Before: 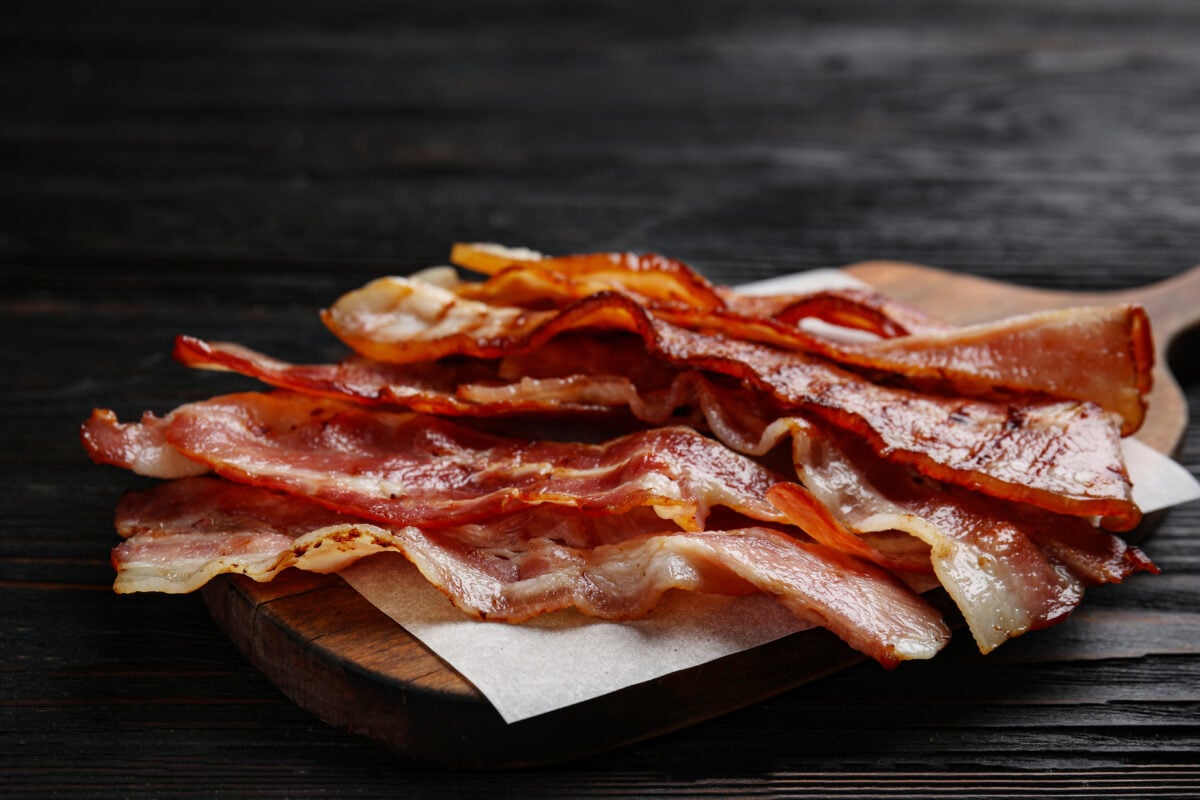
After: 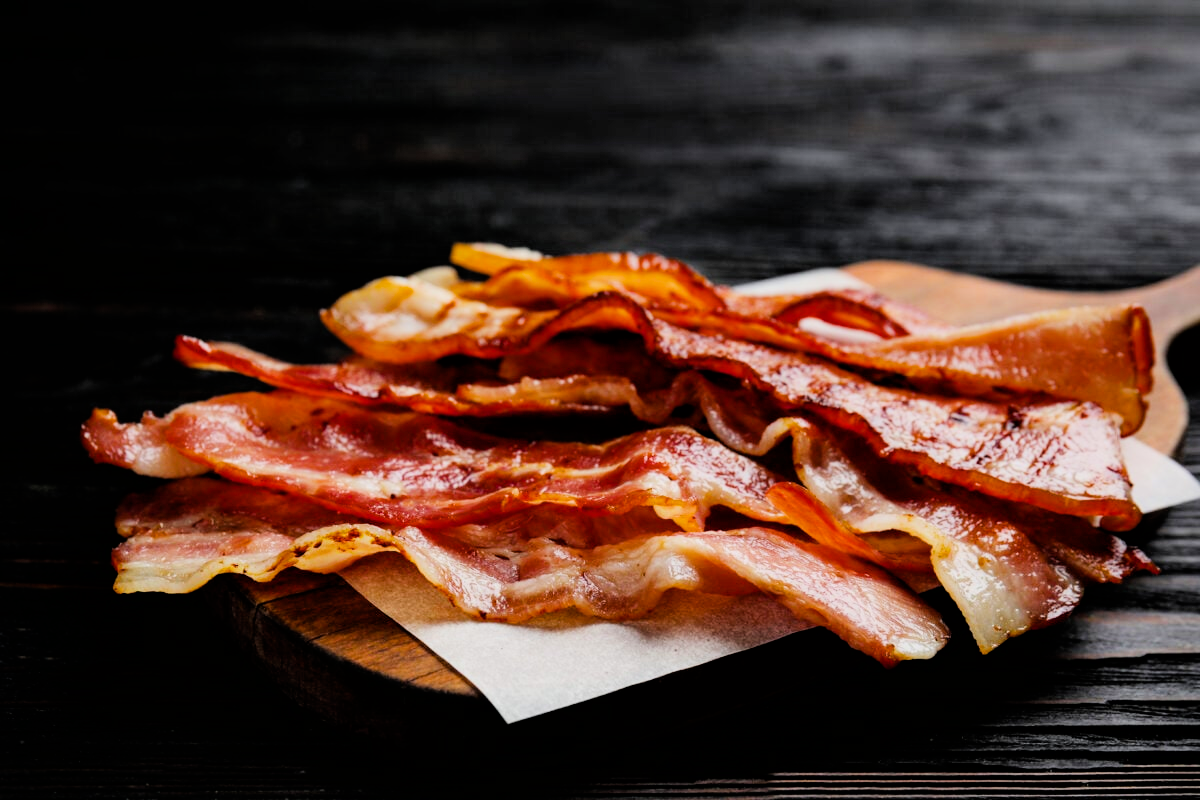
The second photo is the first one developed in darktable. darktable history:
exposure: exposure 0.564 EV, compensate highlight preservation false
color balance rgb: perceptual saturation grading › global saturation 20%, global vibrance 20%
filmic rgb: black relative exposure -5 EV, hardness 2.88, contrast 1.2
